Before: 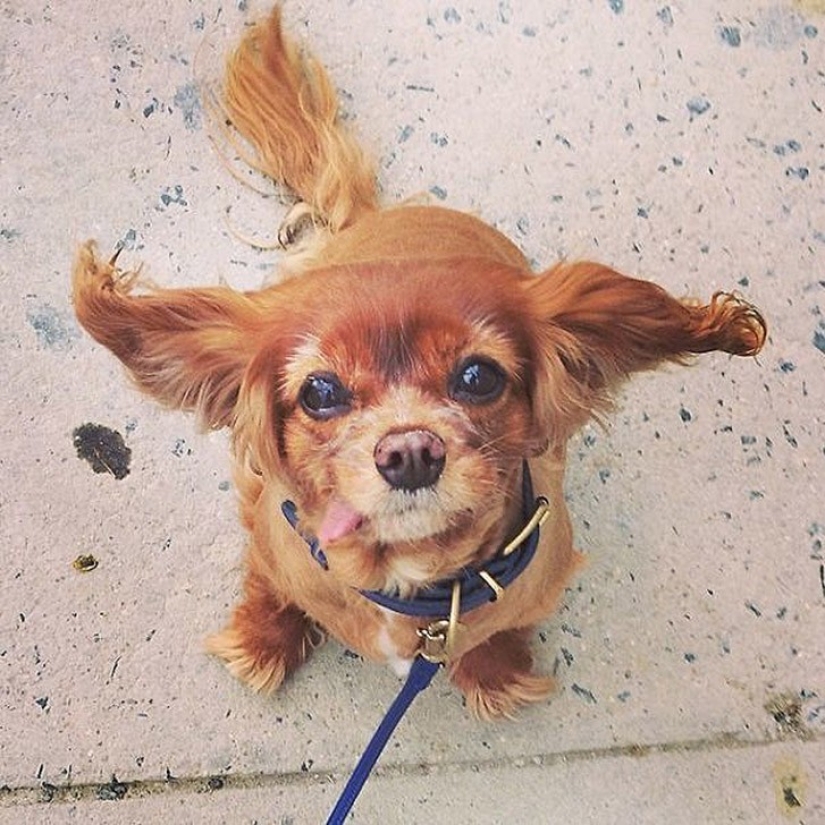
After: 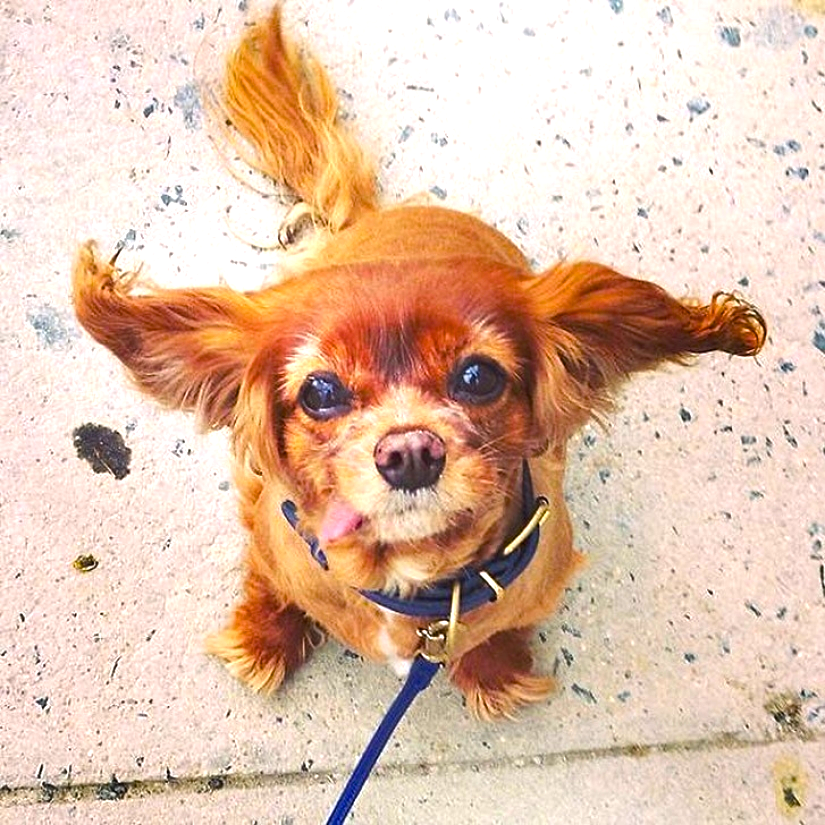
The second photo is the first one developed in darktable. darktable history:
color balance rgb: power › hue 329.28°, perceptual saturation grading › global saturation 36.611%, perceptual saturation grading › shadows 35.678%, perceptual brilliance grading › global brilliance -5.04%, perceptual brilliance grading › highlights 24.752%, perceptual brilliance grading › mid-tones 7.166%, perceptual brilliance grading › shadows -4.986%
